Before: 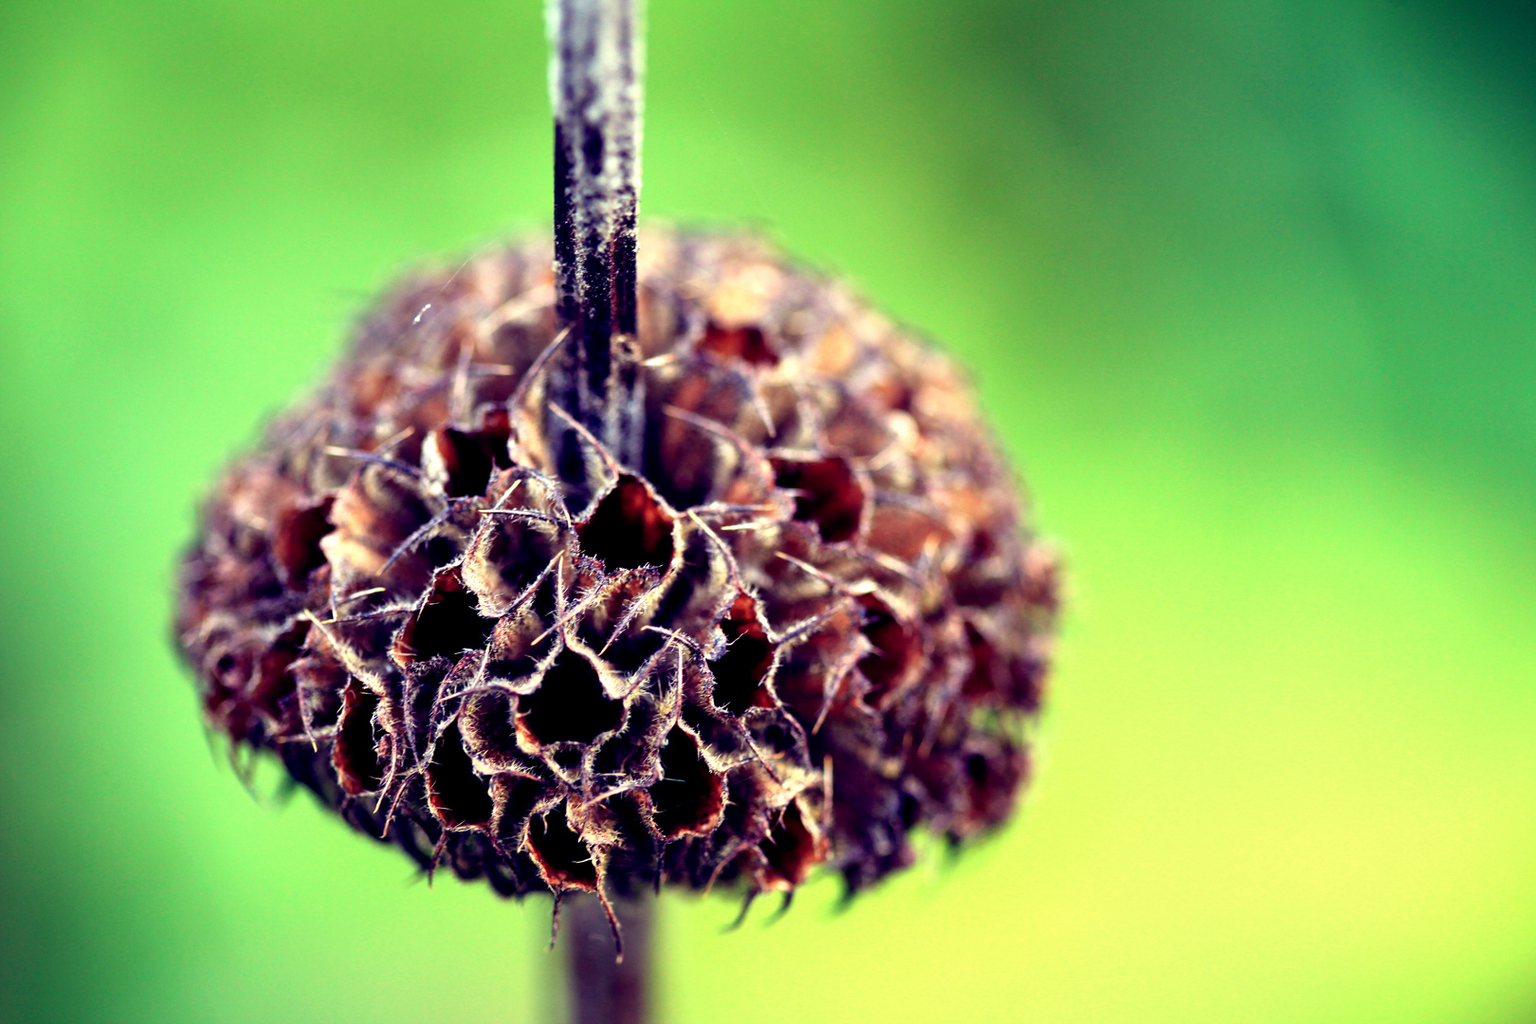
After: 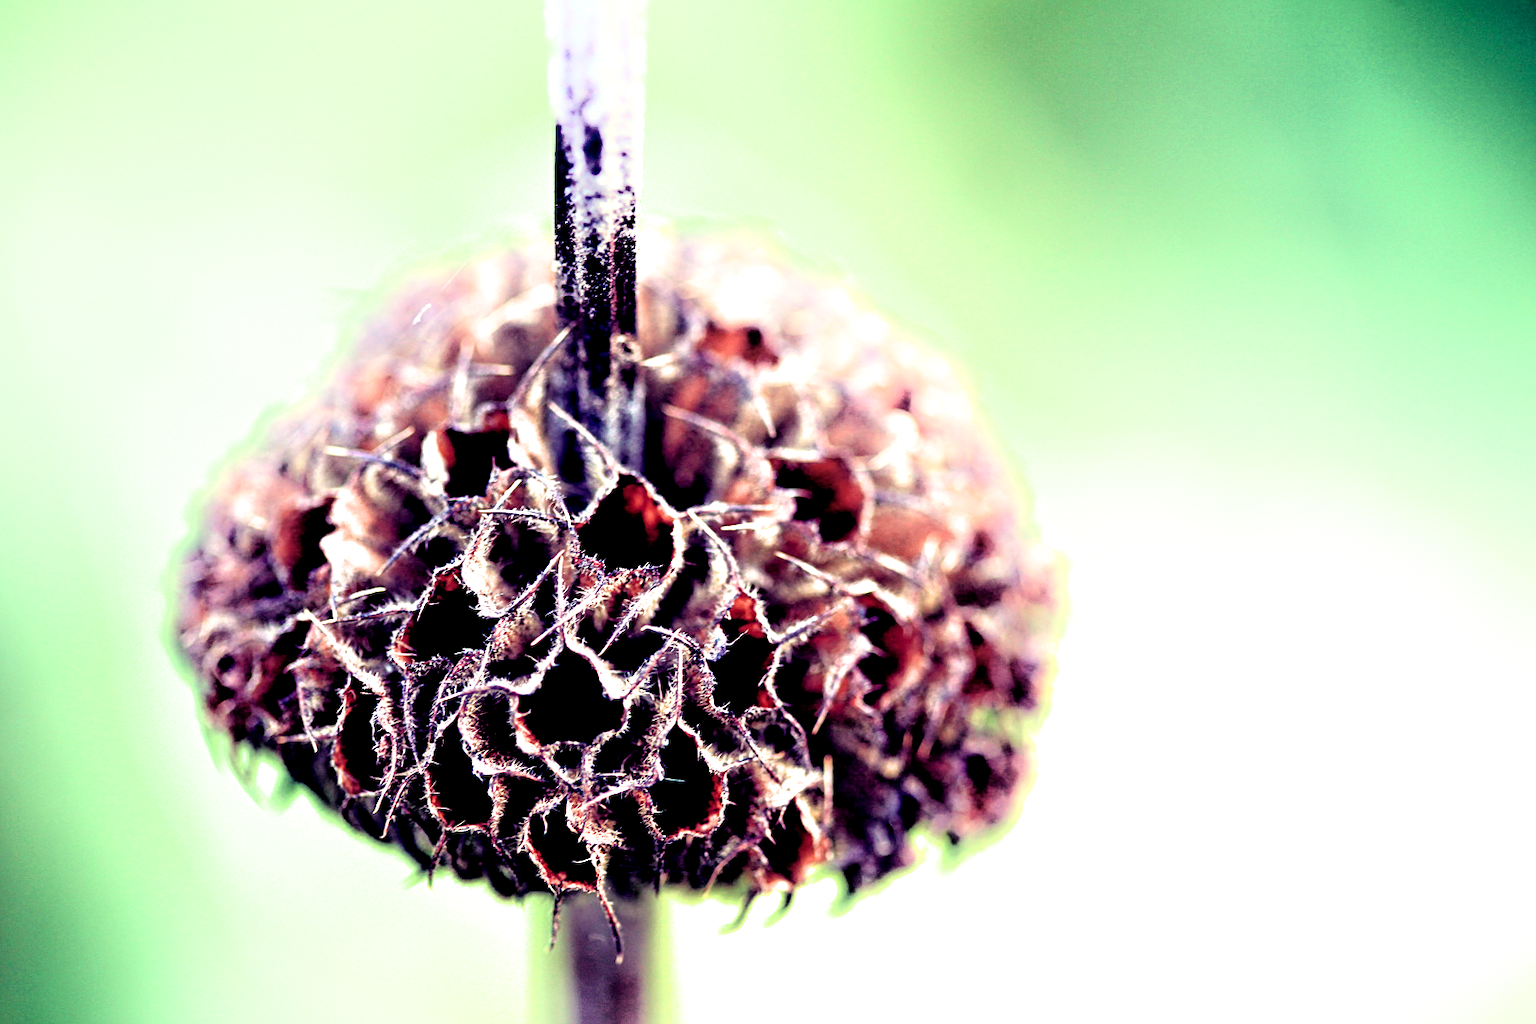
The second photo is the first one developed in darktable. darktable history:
tone equalizer: -7 EV 0.157 EV, -6 EV 0.591 EV, -5 EV 1.13 EV, -4 EV 1.33 EV, -3 EV 1.14 EV, -2 EV 0.6 EV, -1 EV 0.165 EV
local contrast: highlights 105%, shadows 99%, detail 119%, midtone range 0.2
filmic rgb: black relative exposure -3.63 EV, white relative exposure 2.11 EV, hardness 3.64
shadows and highlights: shadows -22.08, highlights 99.96, soften with gaussian
sharpen: radius 2.191, amount 0.382, threshold 0.236
